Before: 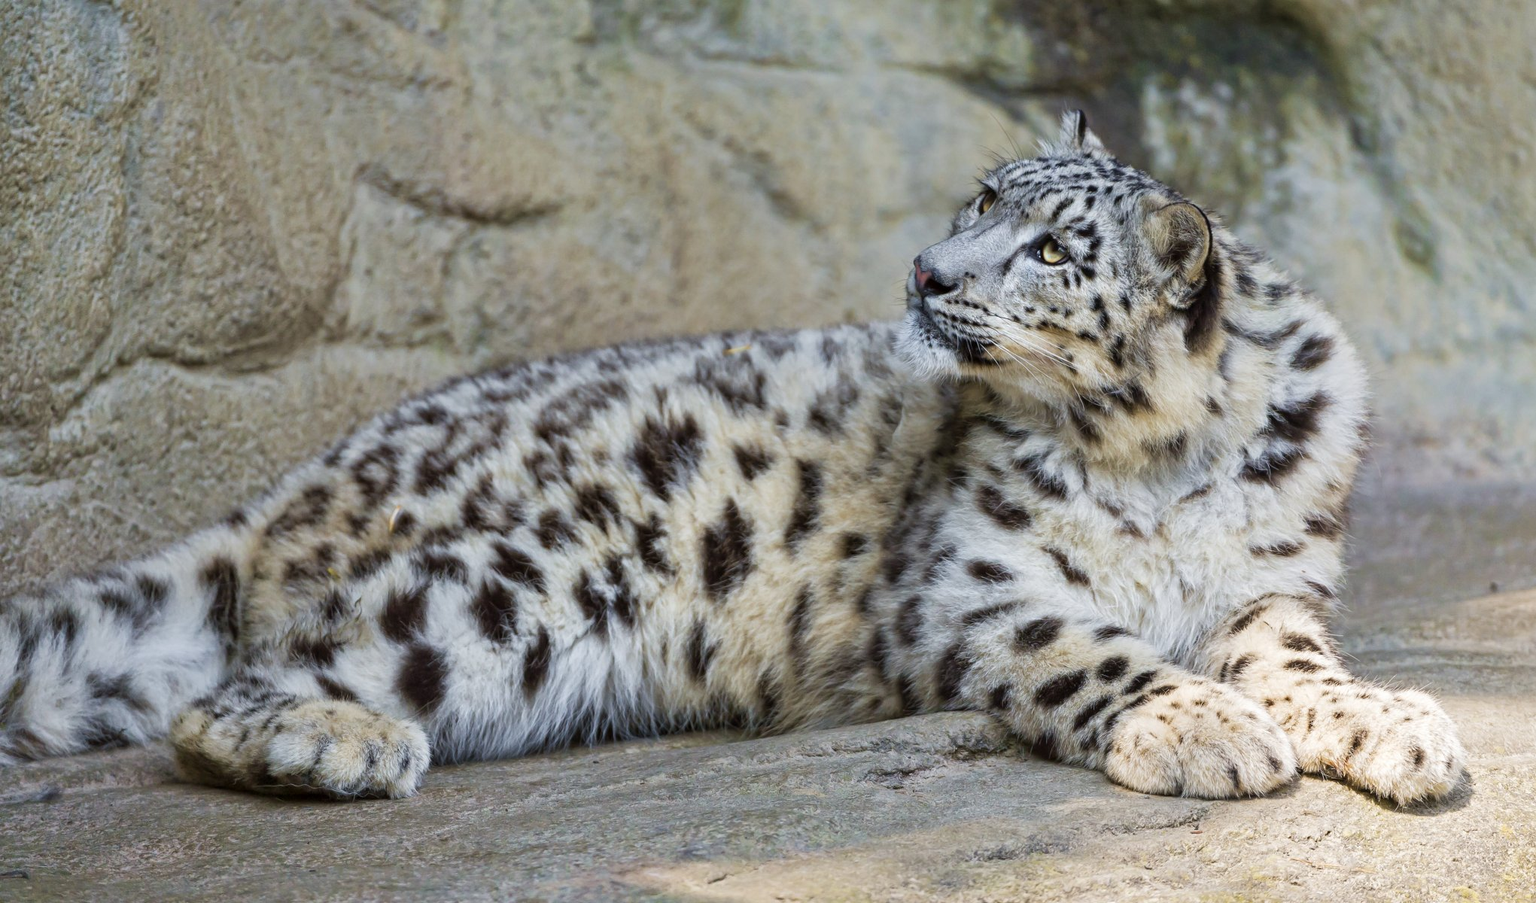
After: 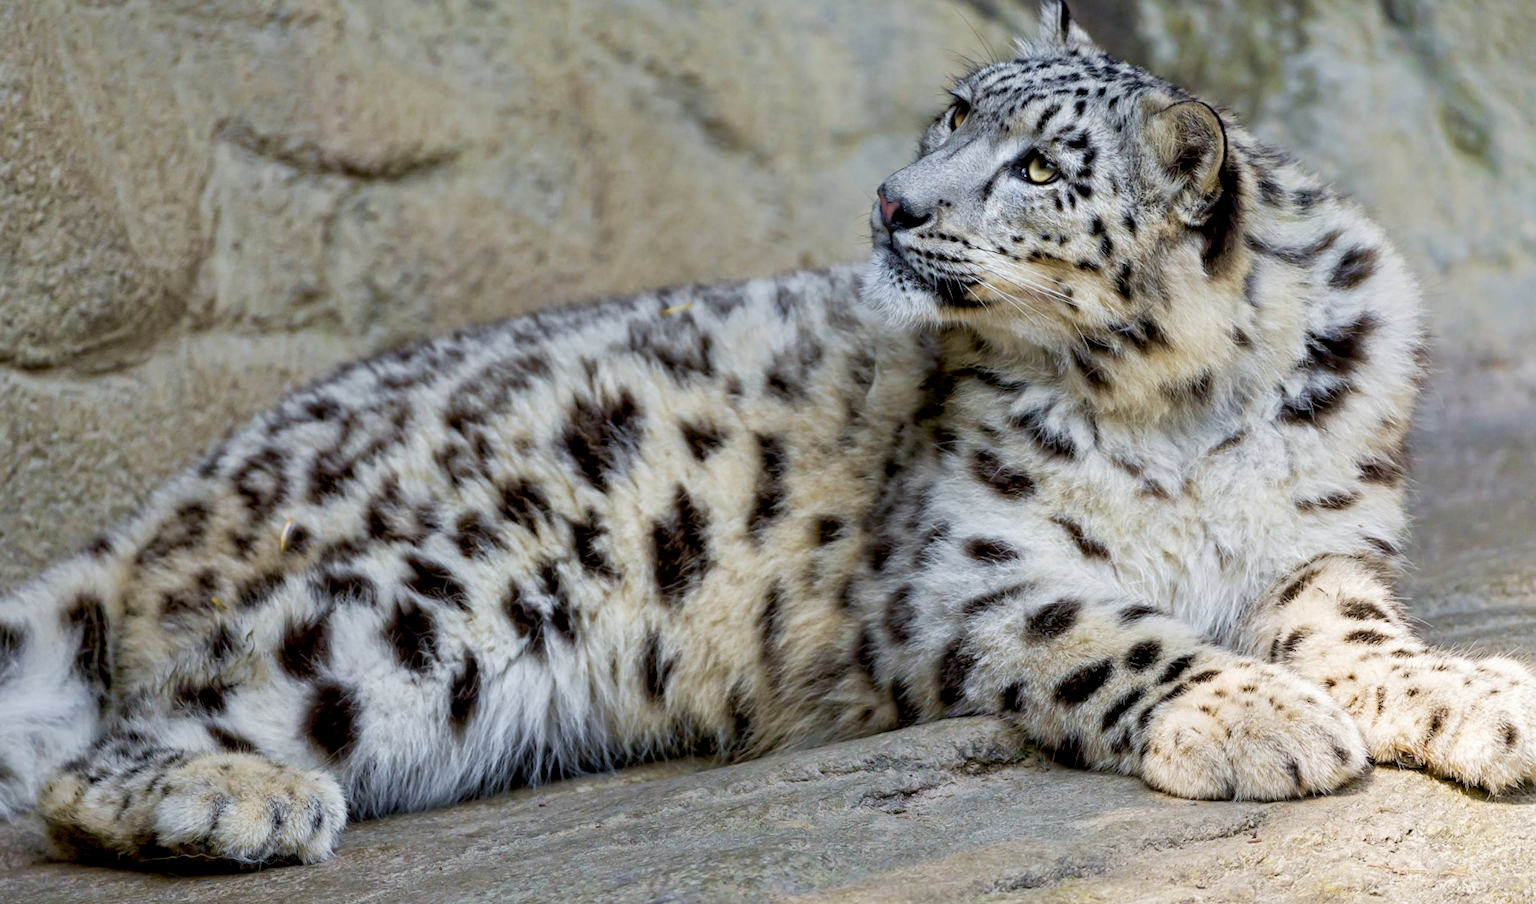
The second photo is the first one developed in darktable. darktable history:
crop and rotate: angle 3.78°, left 5.91%, top 5.672%
exposure: black level correction 0.014, compensate highlight preservation false
